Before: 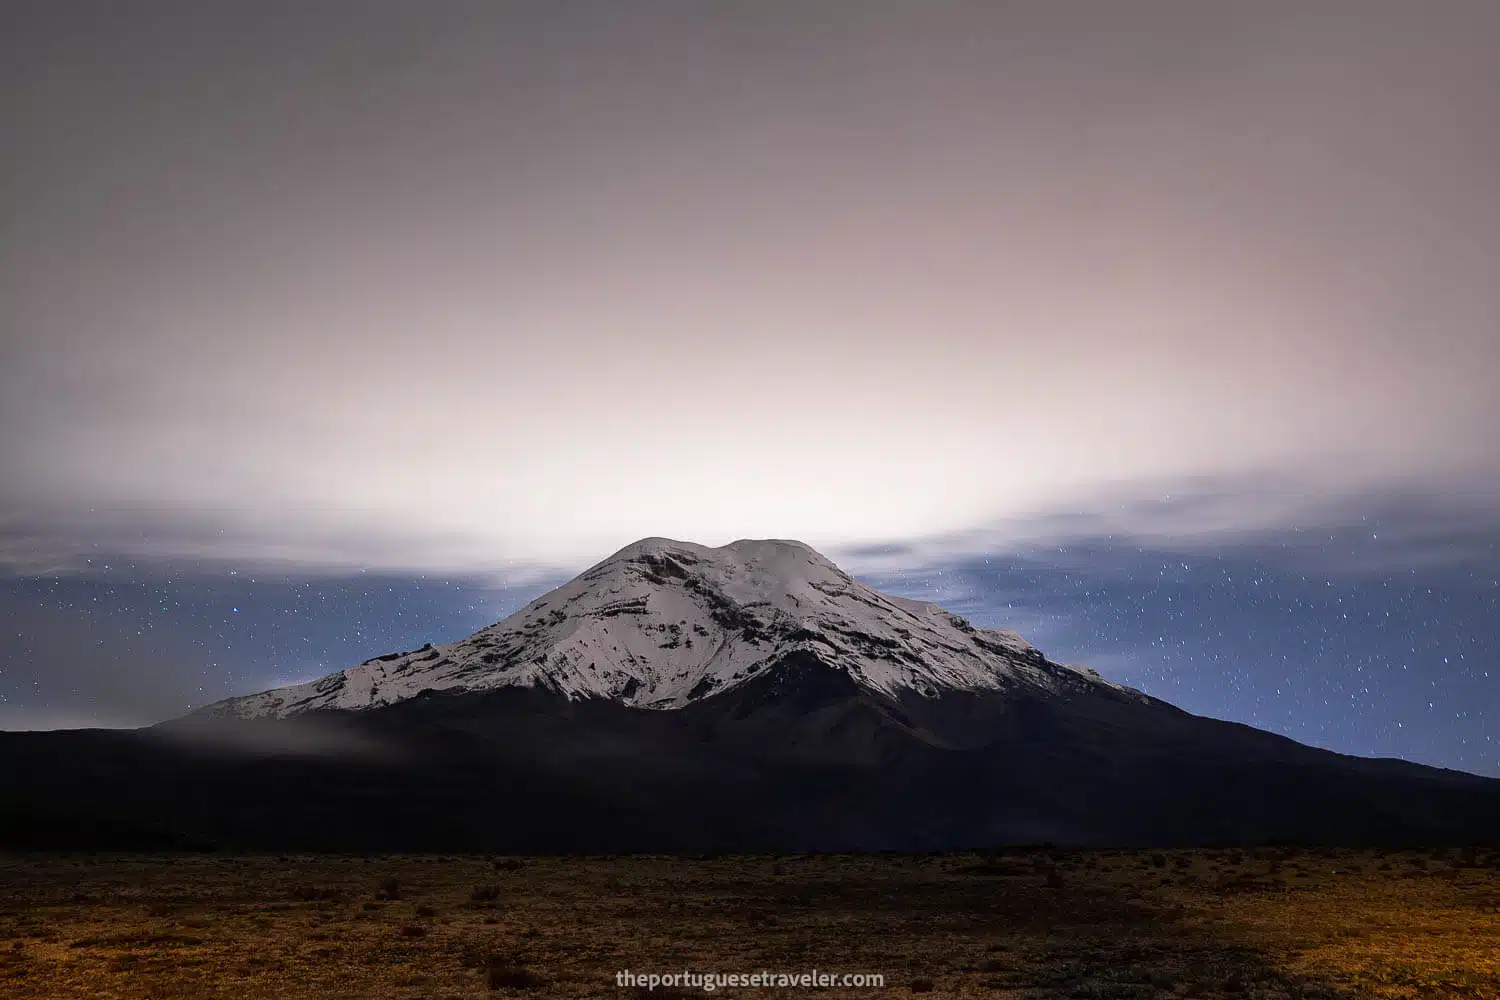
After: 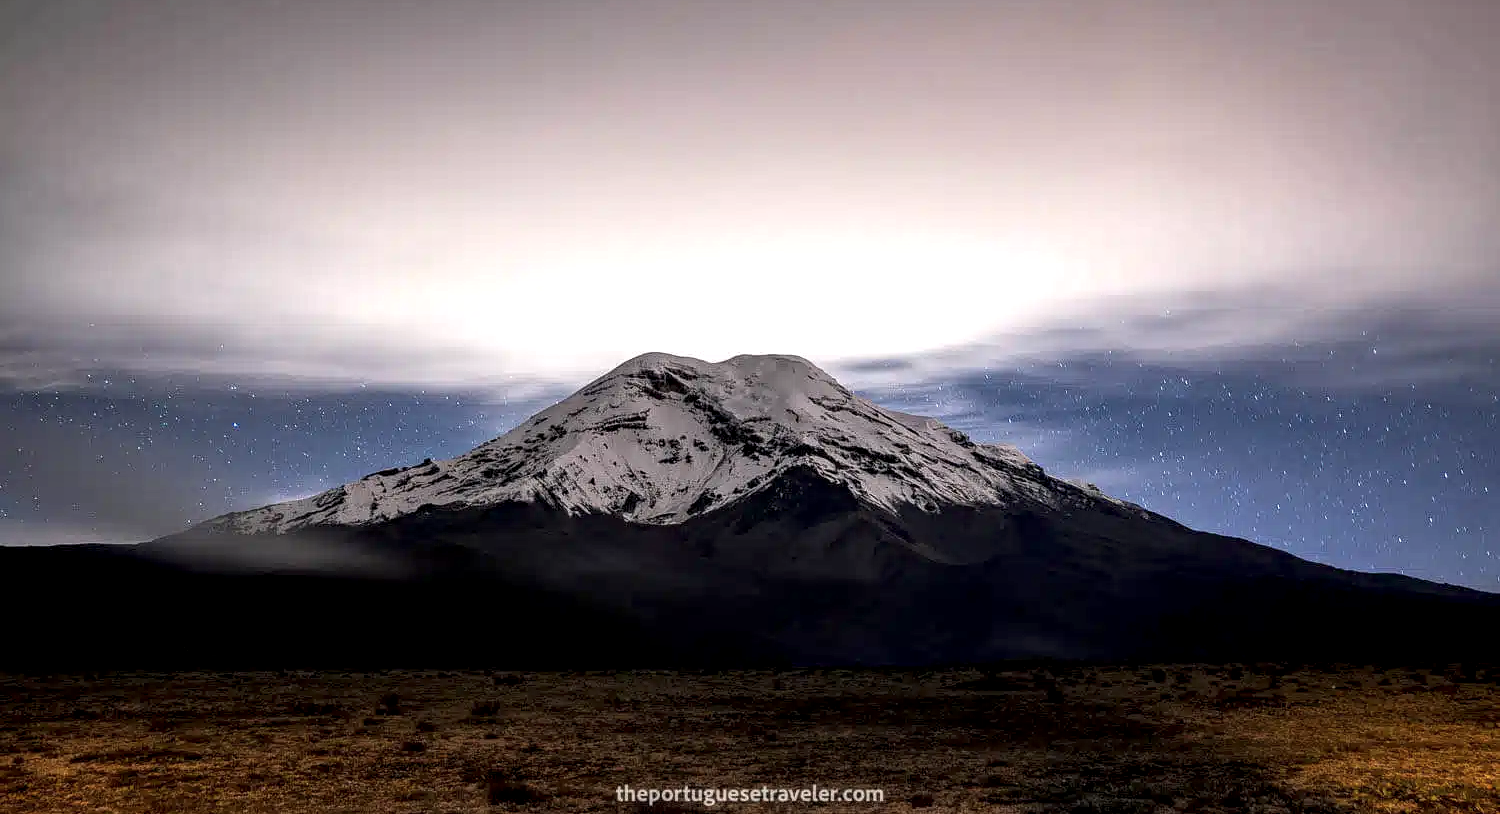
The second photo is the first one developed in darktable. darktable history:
local contrast: highlights 60%, shadows 59%, detail 160%
crop and rotate: top 18.516%
levels: levels [0, 0.48, 0.961]
shadows and highlights: radius 93.2, shadows -16.19, white point adjustment 0.246, highlights 33.21, compress 48.45%, soften with gaussian
